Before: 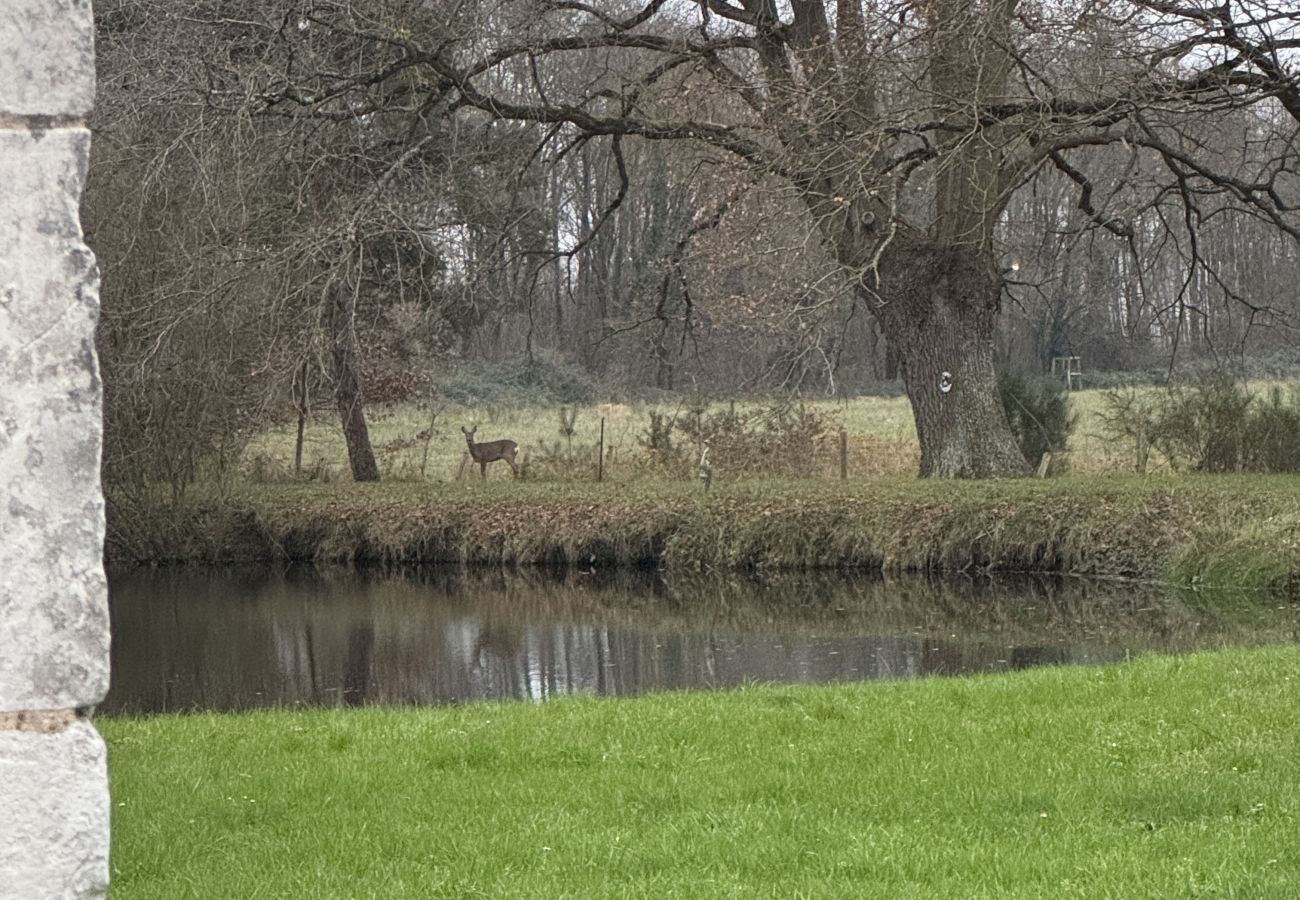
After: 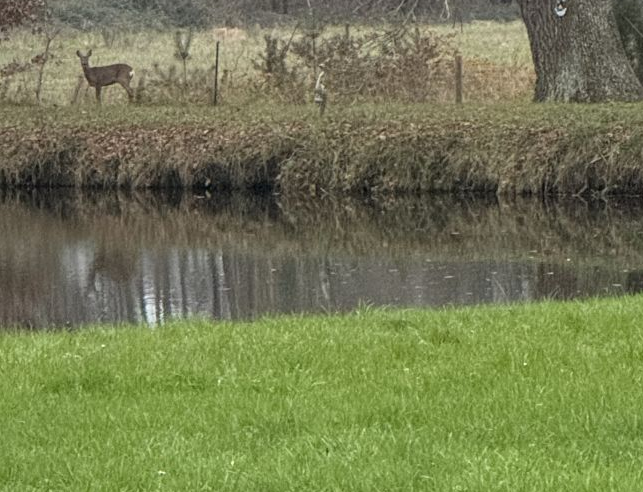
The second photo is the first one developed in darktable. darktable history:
exposure: compensate exposure bias true, compensate highlight preservation false
crop: left 29.672%, top 41.786%, right 20.851%, bottom 3.487%
